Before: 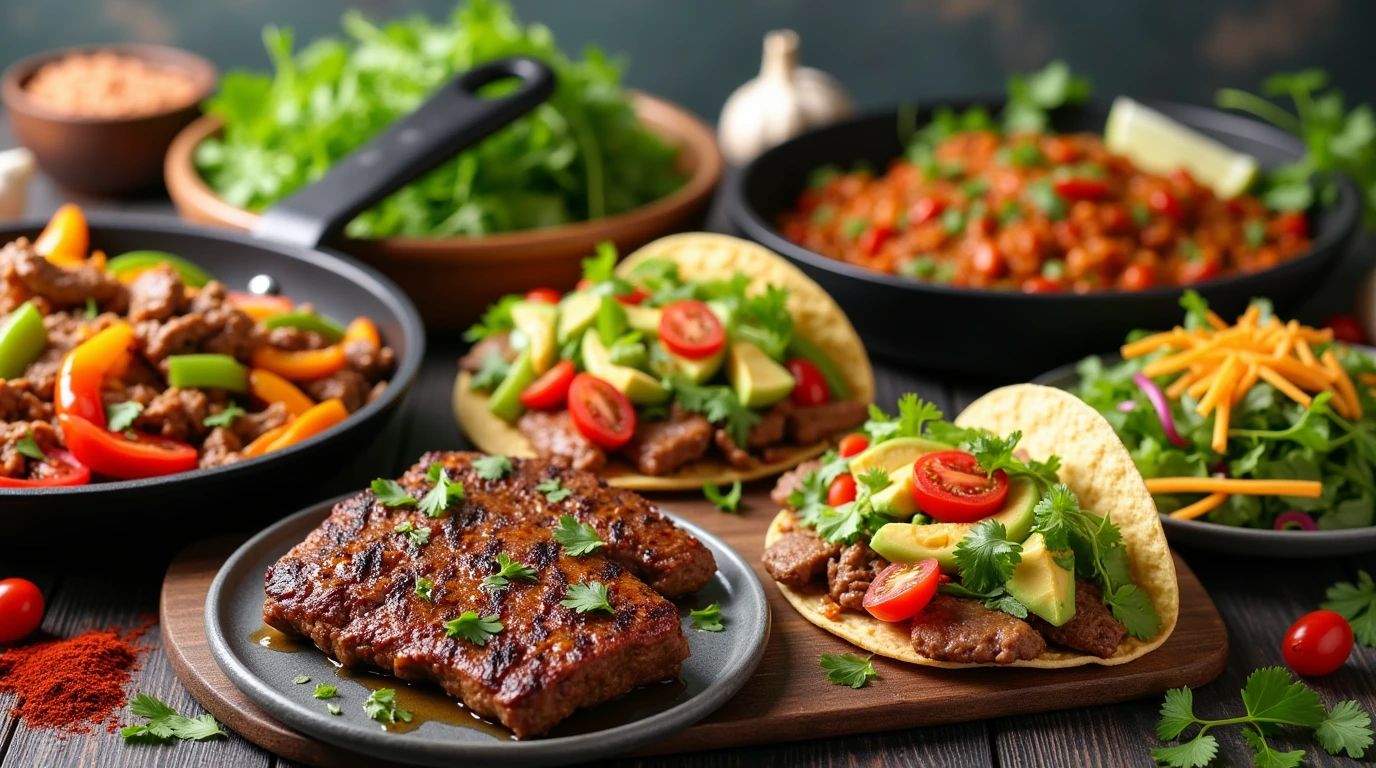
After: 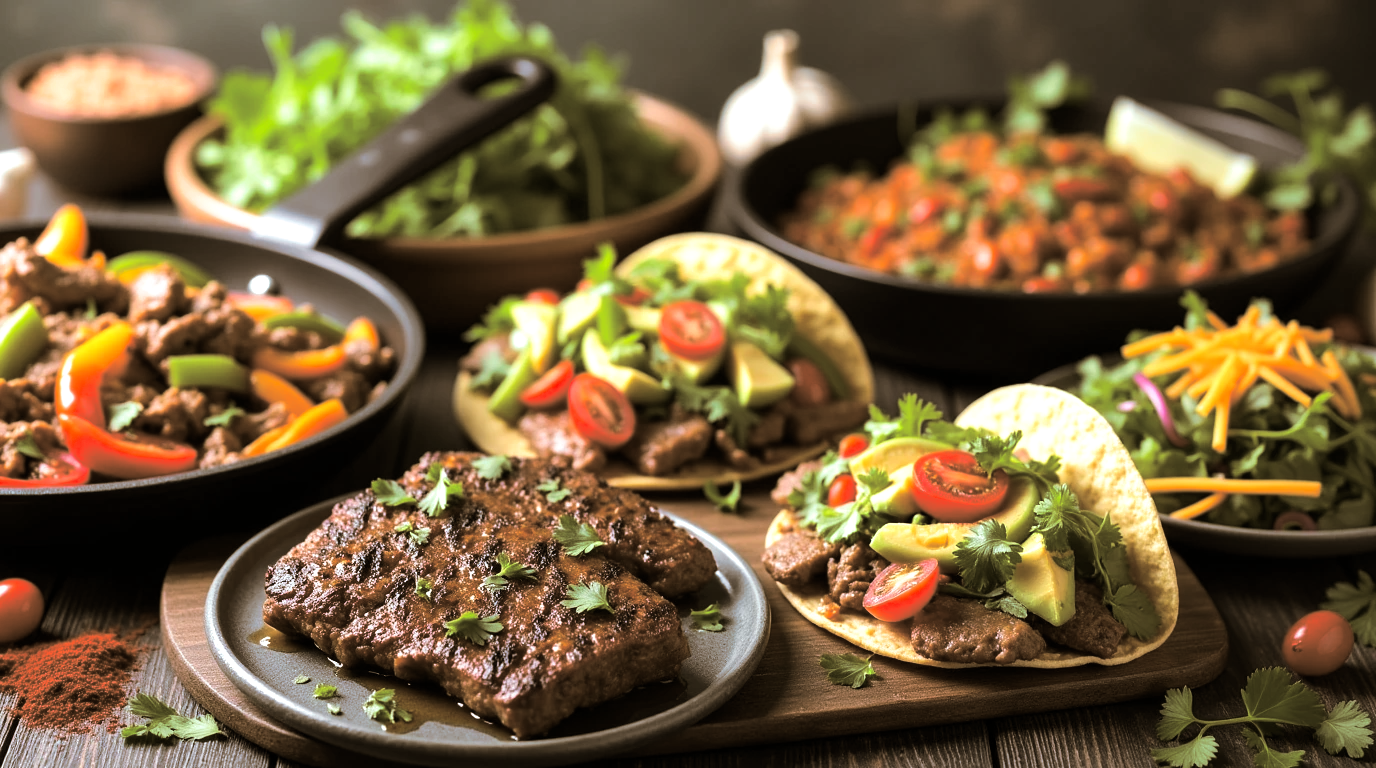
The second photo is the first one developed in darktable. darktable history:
split-toning: shadows › hue 37.98°, highlights › hue 185.58°, balance -55.261
color balance: on, module defaults
tone equalizer: -8 EV -0.417 EV, -7 EV -0.389 EV, -6 EV -0.333 EV, -5 EV -0.222 EV, -3 EV 0.222 EV, -2 EV 0.333 EV, -1 EV 0.389 EV, +0 EV 0.417 EV, edges refinement/feathering 500, mask exposure compensation -1.57 EV, preserve details no
